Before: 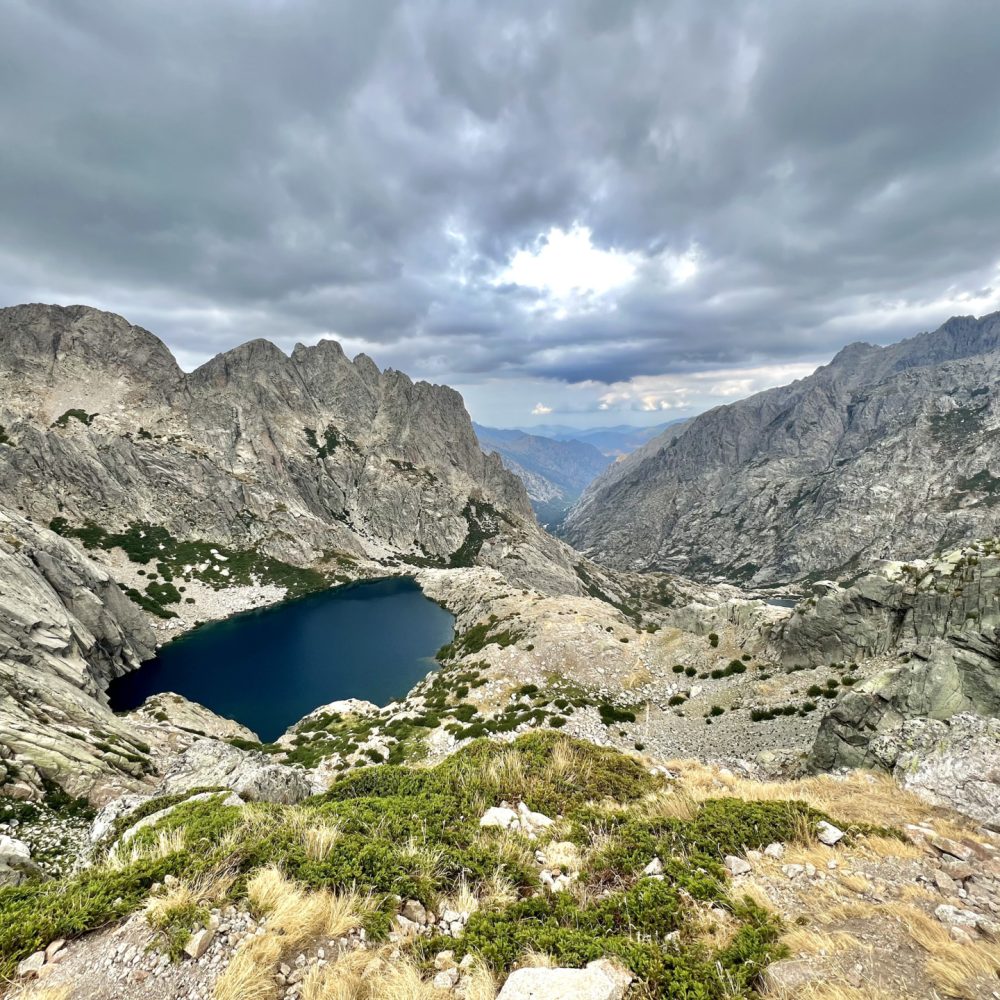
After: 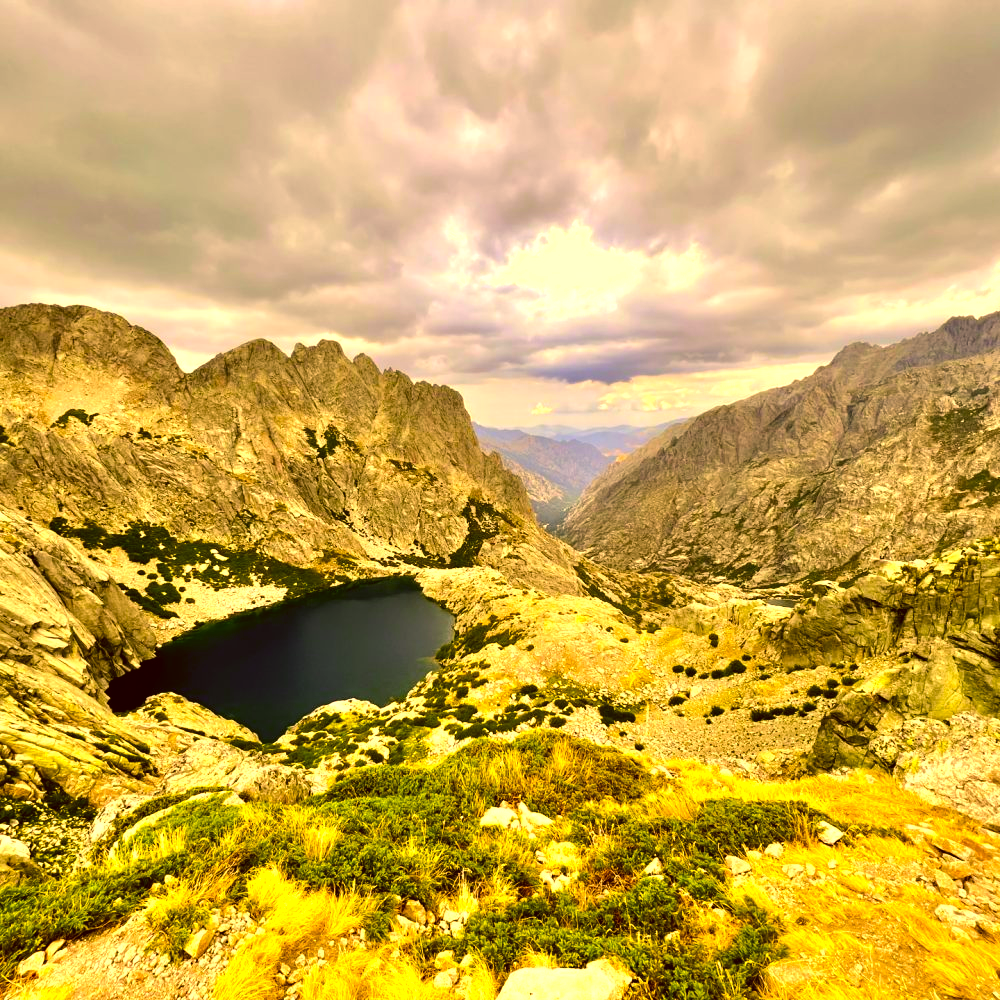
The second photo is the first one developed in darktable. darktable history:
tone equalizer: -8 EV -0.776 EV, -7 EV -0.724 EV, -6 EV -0.597 EV, -5 EV -0.367 EV, -3 EV 0.397 EV, -2 EV 0.6 EV, -1 EV 0.701 EV, +0 EV 0.729 EV, smoothing diameter 2.03%, edges refinement/feathering 21.14, mask exposure compensation -1.57 EV, filter diffusion 5
color correction: highlights a* 11, highlights b* 29.83, shadows a* 2.79, shadows b* 17.98, saturation 1.75
